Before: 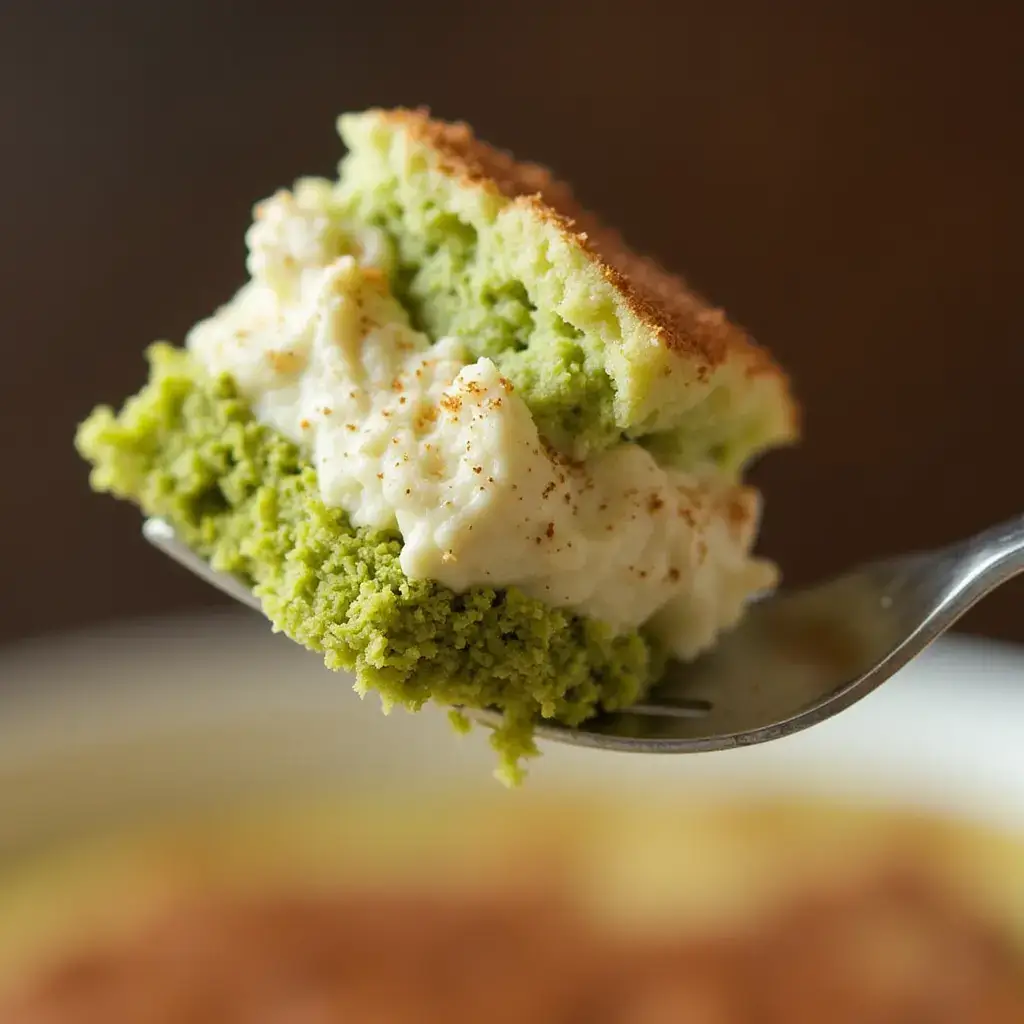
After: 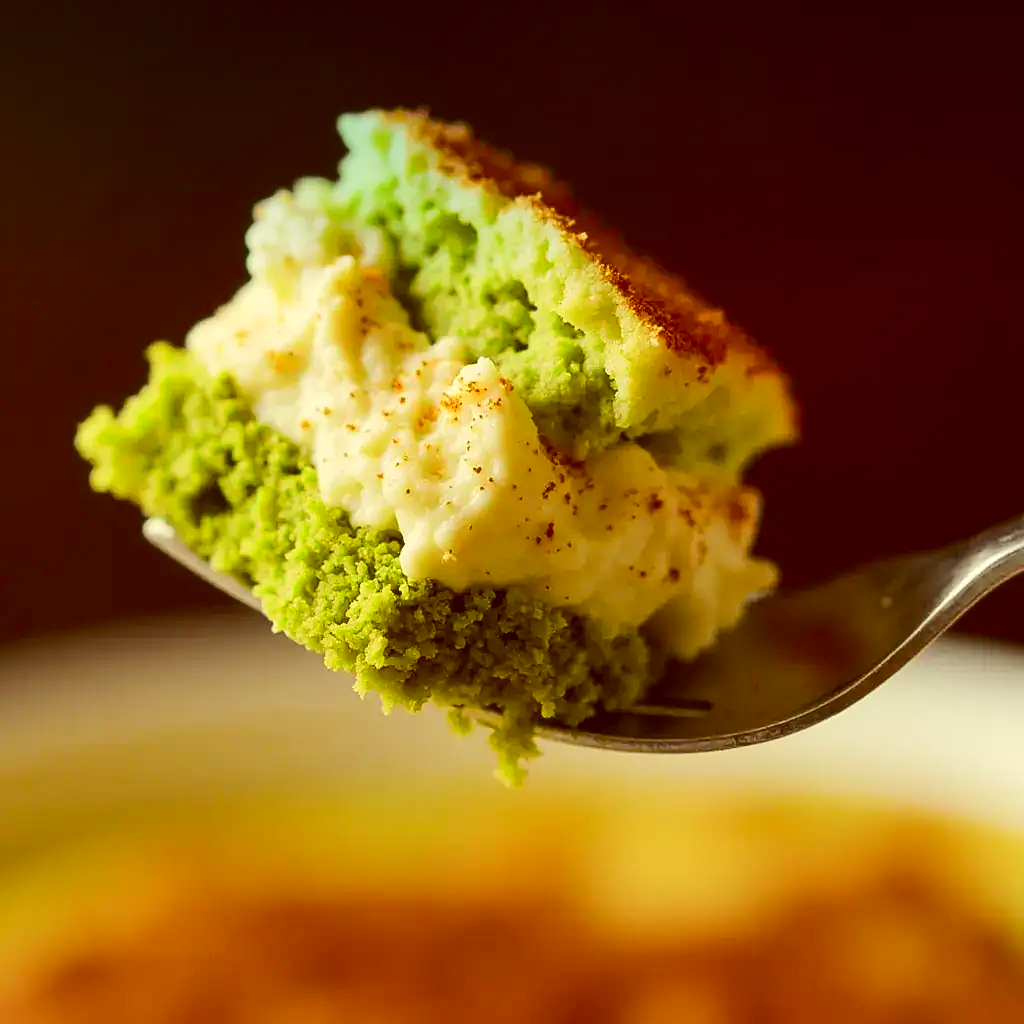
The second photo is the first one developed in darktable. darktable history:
tone curve: curves: ch0 [(0, 0) (0.126, 0.061) (0.338, 0.285) (0.494, 0.518) (0.703, 0.762) (1, 1)]; ch1 [(0, 0) (0.389, 0.313) (0.457, 0.442) (0.5, 0.501) (0.55, 0.578) (1, 1)]; ch2 [(0, 0) (0.44, 0.424) (0.501, 0.499) (0.557, 0.564) (0.613, 0.67) (0.707, 0.746) (1, 1)], color space Lab, independent channels, preserve colors none
white balance: red 0.982, blue 1.018
graduated density: density 2.02 EV, hardness 44%, rotation 0.374°, offset 8.21, hue 208.8°, saturation 97%
sharpen: on, module defaults
color correction: highlights a* 1.12, highlights b* 24.26, shadows a* 15.58, shadows b* 24.26
soften: size 10%, saturation 50%, brightness 0.2 EV, mix 10%
